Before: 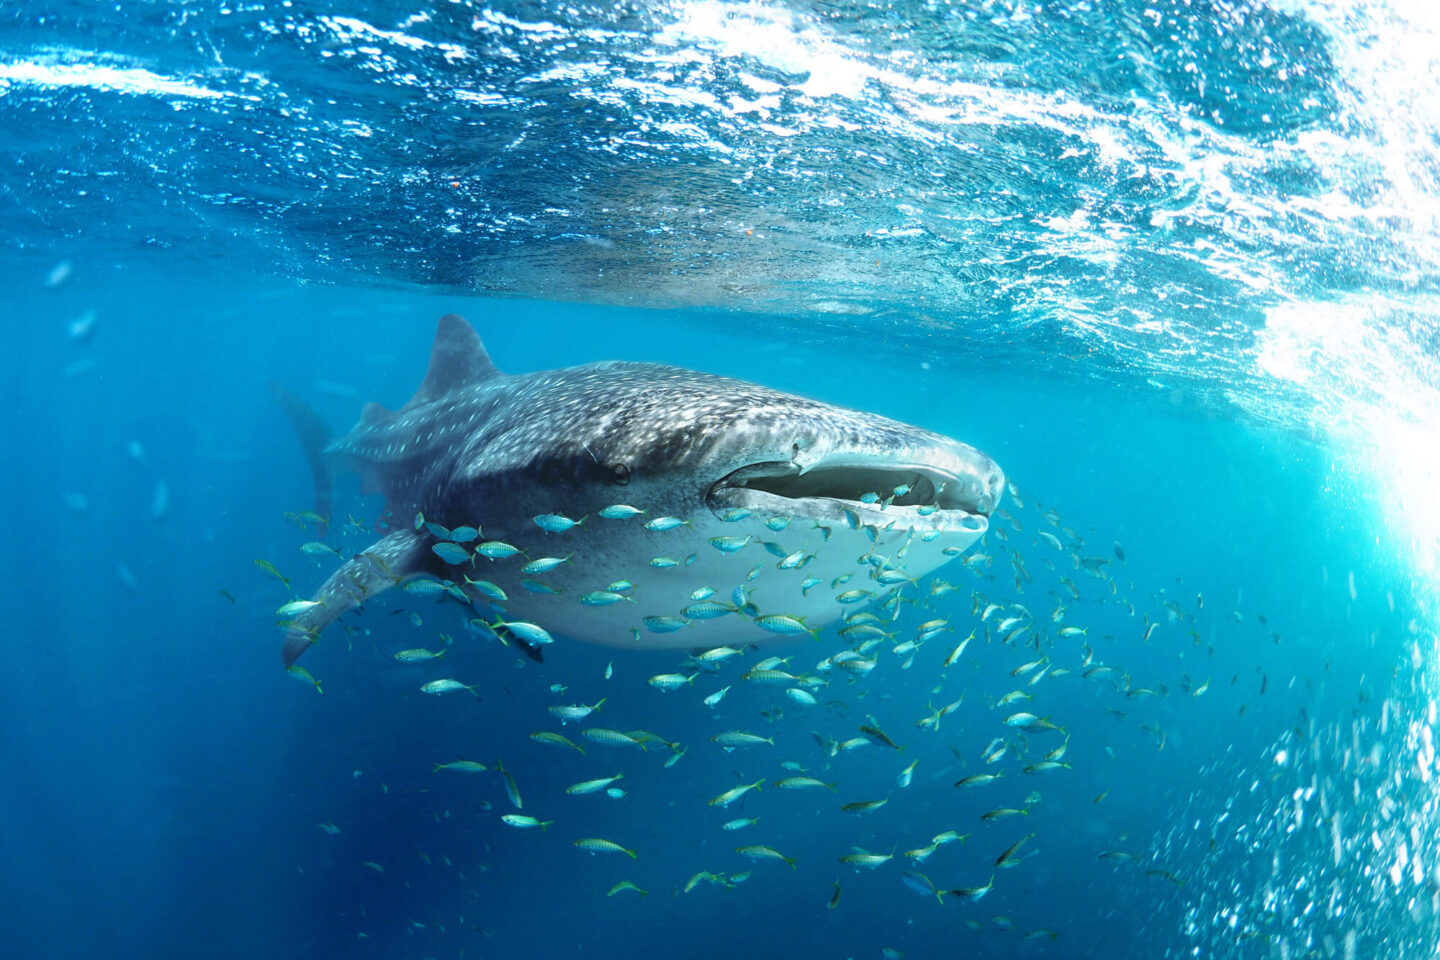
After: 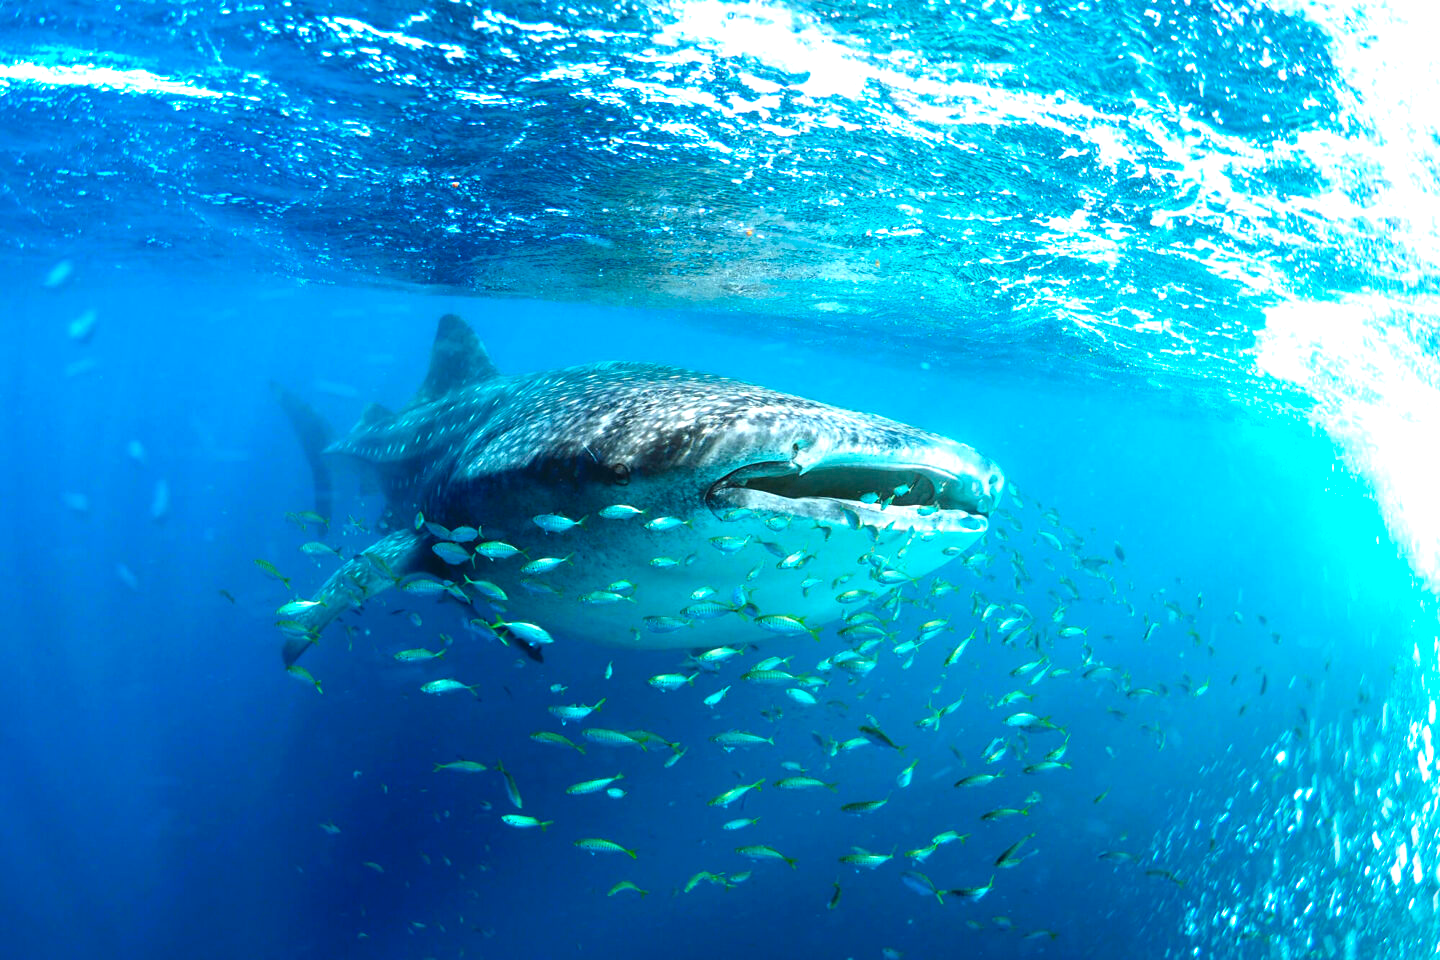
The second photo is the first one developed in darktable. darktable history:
exposure: exposure 0.15 EV, compensate highlight preservation false
color balance rgb: linear chroma grading › global chroma 50%, perceptual saturation grading › global saturation 2.34%, global vibrance 6.64%, contrast 12.71%, saturation formula JzAzBz (2021)
